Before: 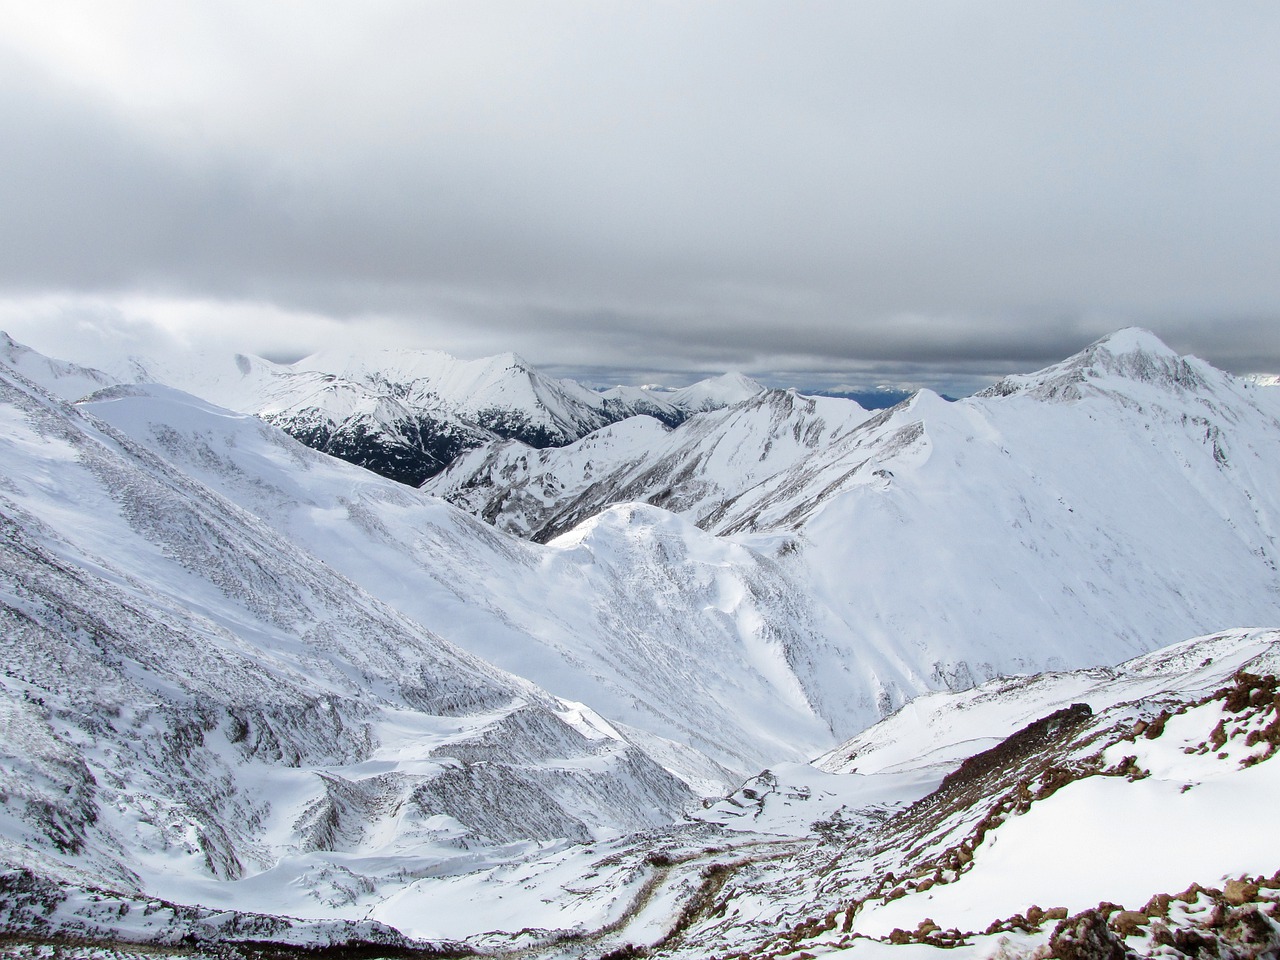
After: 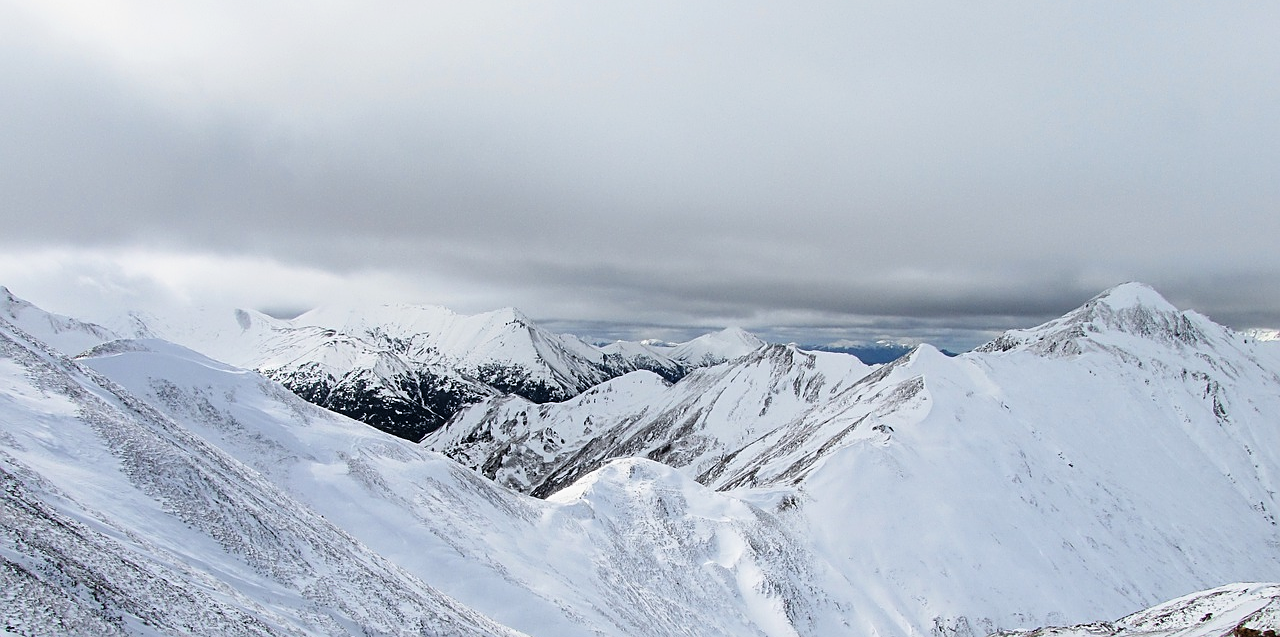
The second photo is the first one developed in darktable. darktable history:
crop and rotate: top 4.783%, bottom 28.782%
filmic rgb: black relative exposure -11.97 EV, white relative exposure 2.81 EV, target black luminance 0%, hardness 8.12, latitude 70.45%, contrast 1.138, highlights saturation mix 11.31%, shadows ↔ highlights balance -0.384%
sharpen: on, module defaults
